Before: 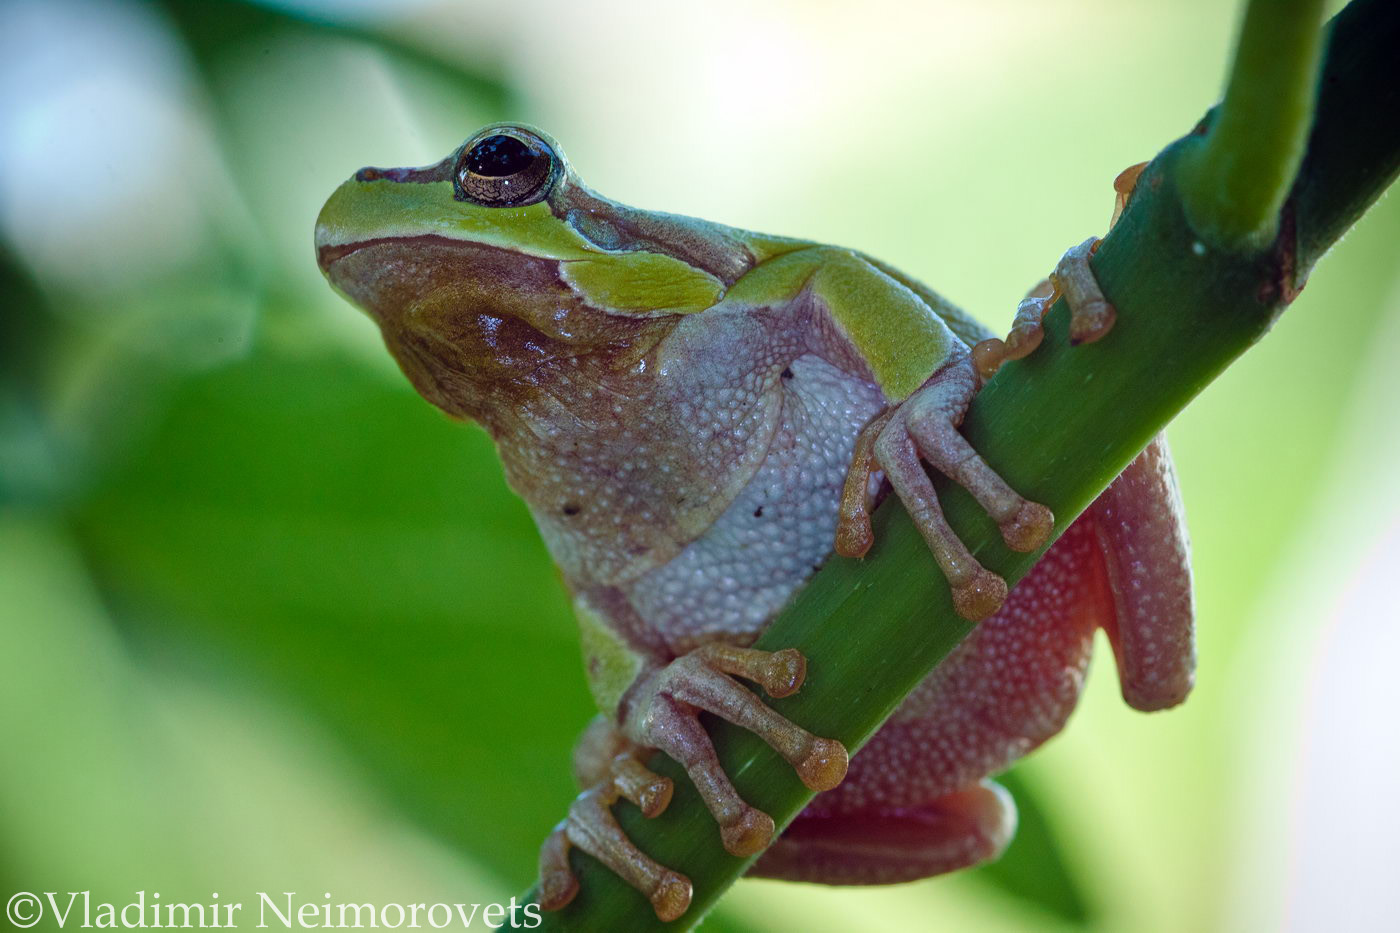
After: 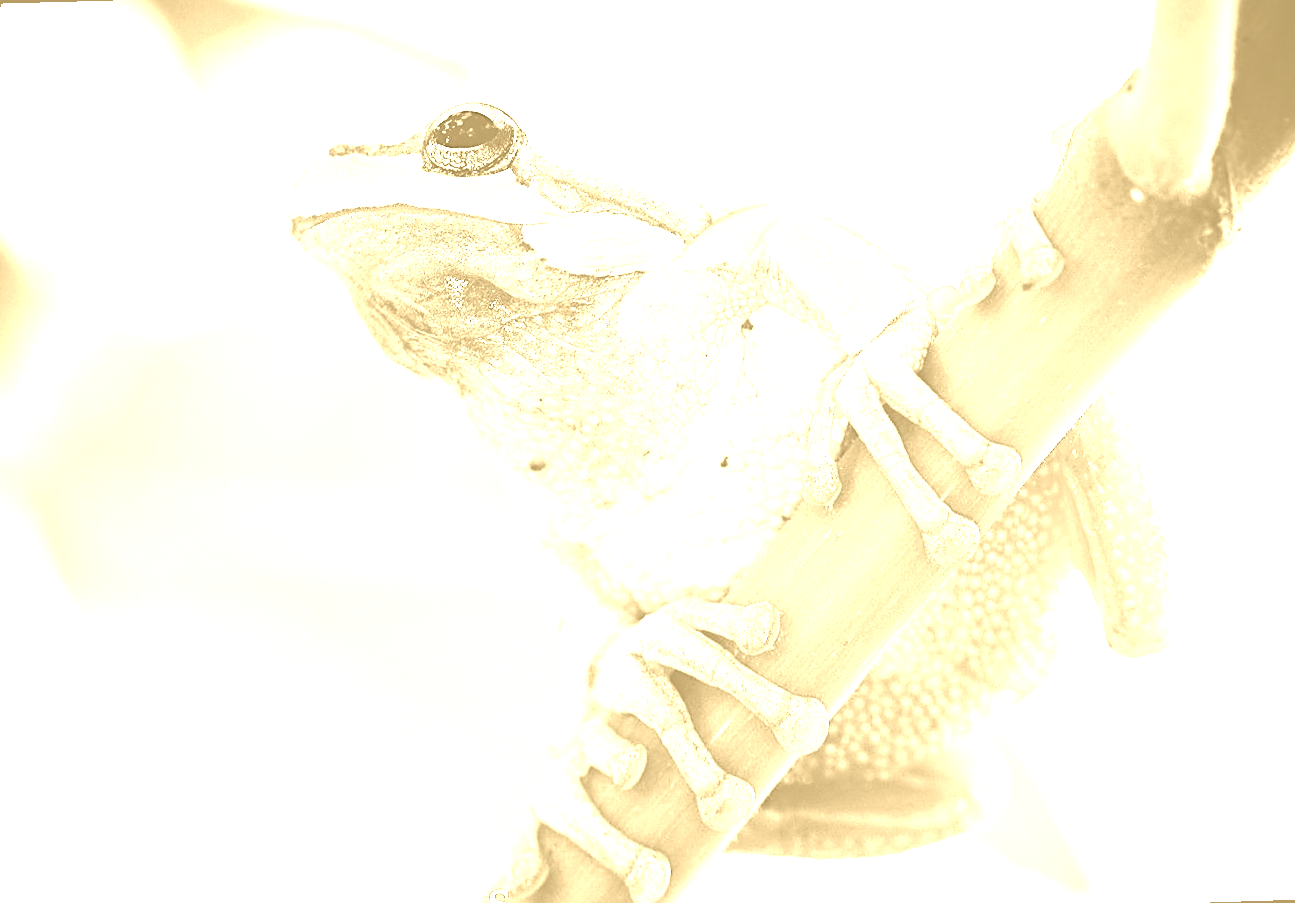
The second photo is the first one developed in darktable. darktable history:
white balance: red 0.982, blue 1.018
exposure: black level correction -0.023, exposure 1.397 EV, compensate highlight preservation false
local contrast: highlights 61%, shadows 106%, detail 107%, midtone range 0.529
sharpen: on, module defaults
rotate and perspective: rotation -1.68°, lens shift (vertical) -0.146, crop left 0.049, crop right 0.912, crop top 0.032, crop bottom 0.96
color correction: highlights a* 8.98, highlights b* 15.09, shadows a* -0.49, shadows b* 26.52
base curve: curves: ch0 [(0, 0) (0.007, 0.004) (0.027, 0.03) (0.046, 0.07) (0.207, 0.54) (0.442, 0.872) (0.673, 0.972) (1, 1)], preserve colors none
colorize: hue 36°, source mix 100%
